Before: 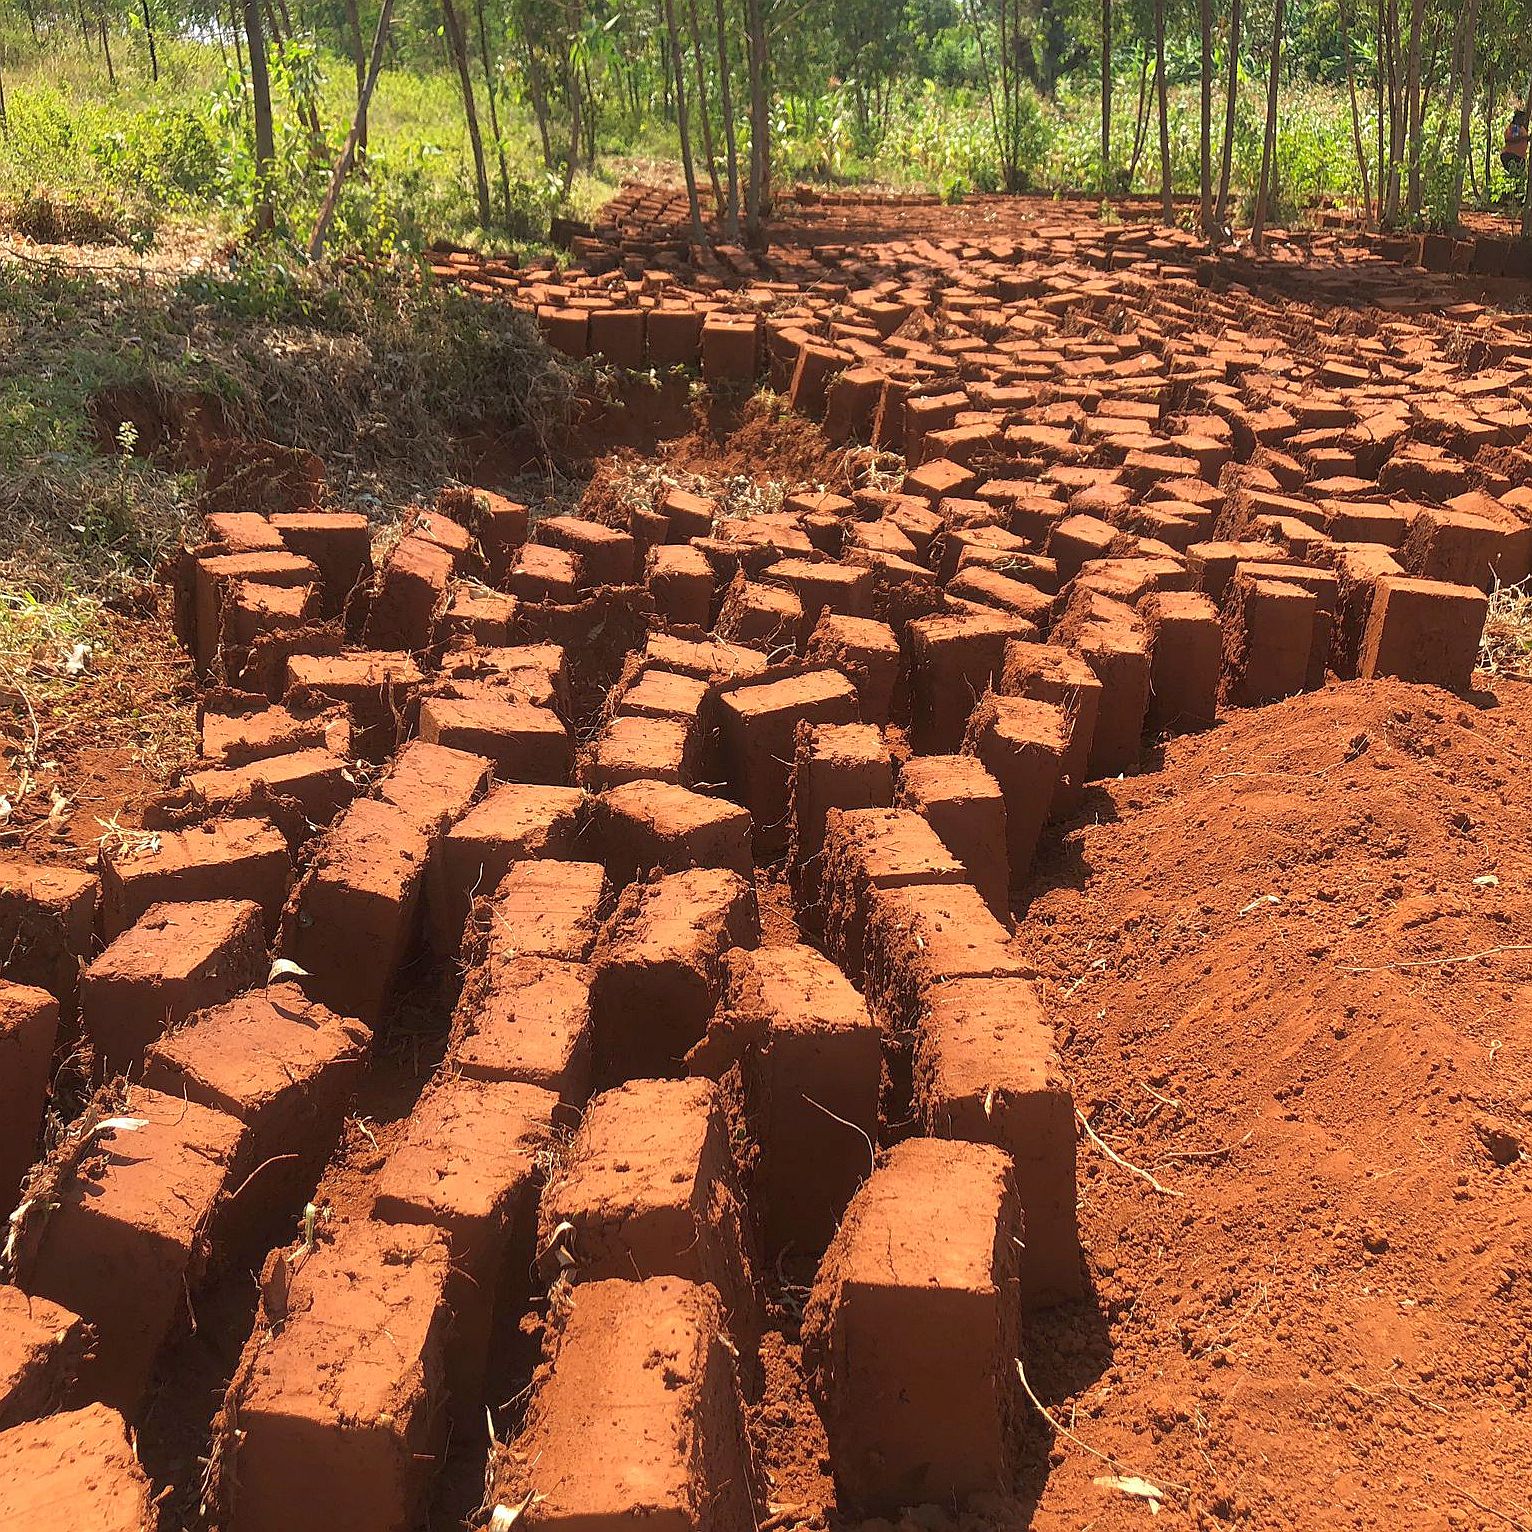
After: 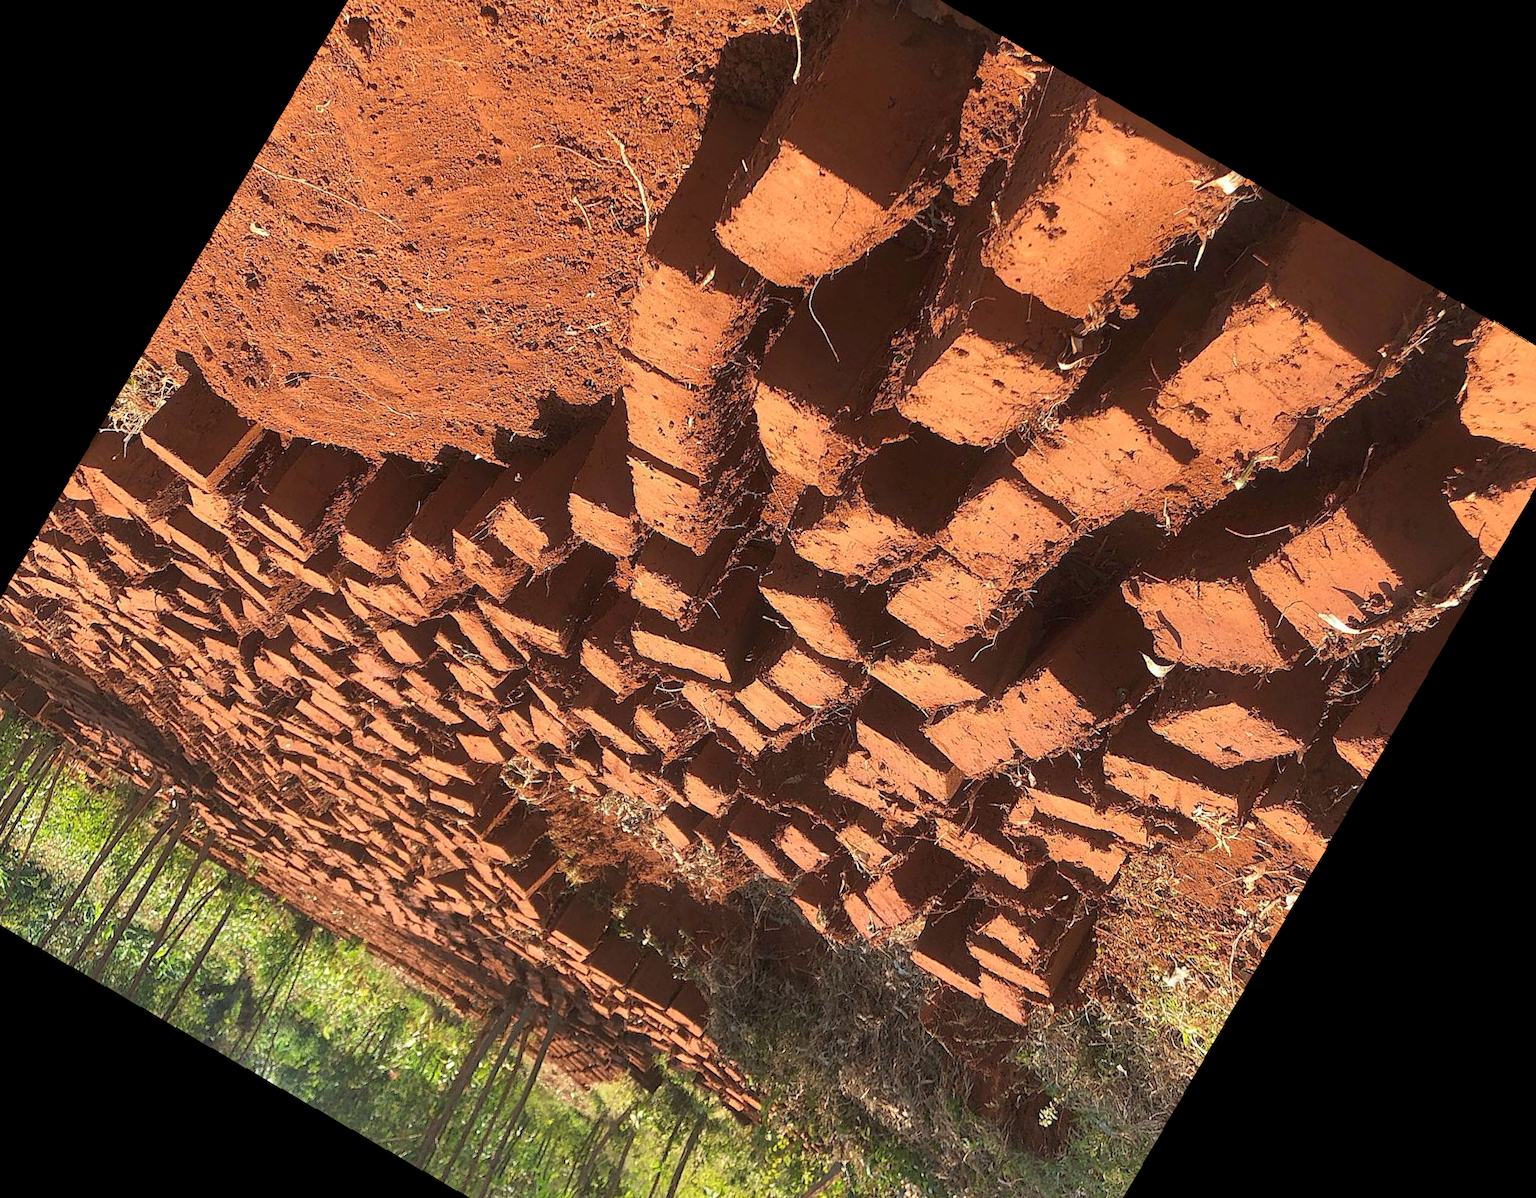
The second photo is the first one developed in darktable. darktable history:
crop and rotate: angle 148.68°, left 9.111%, top 15.603%, right 4.588%, bottom 17.041%
rotate and perspective: rotation -1.17°, automatic cropping off
shadows and highlights: shadows 29.61, highlights -30.47, low approximation 0.01, soften with gaussian
